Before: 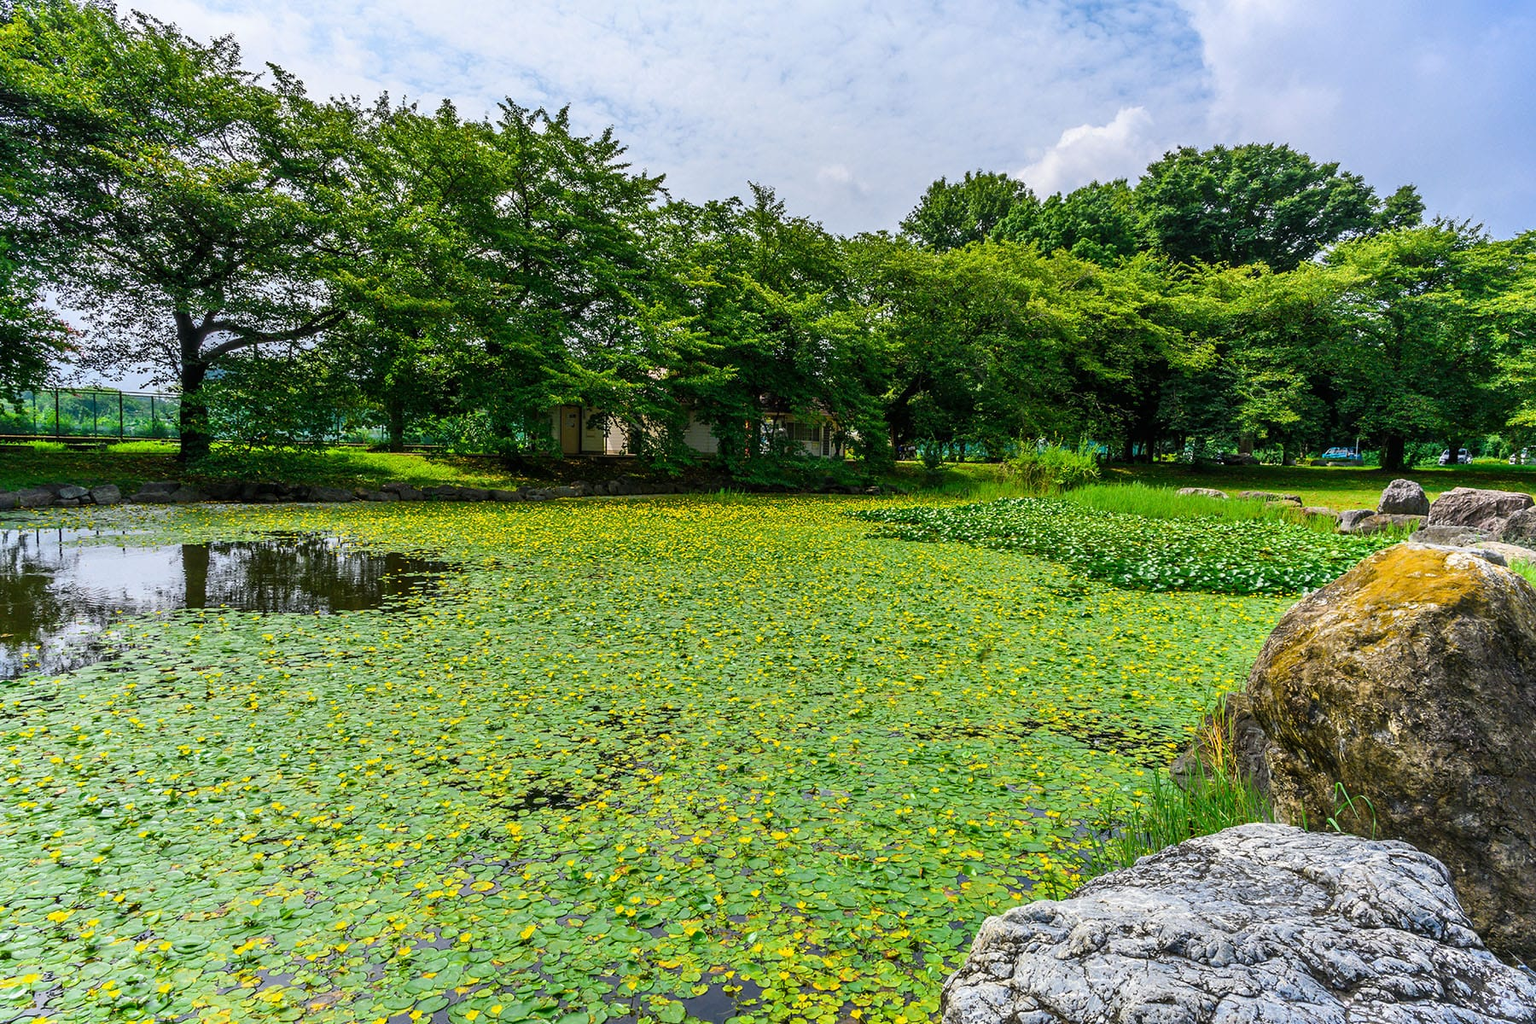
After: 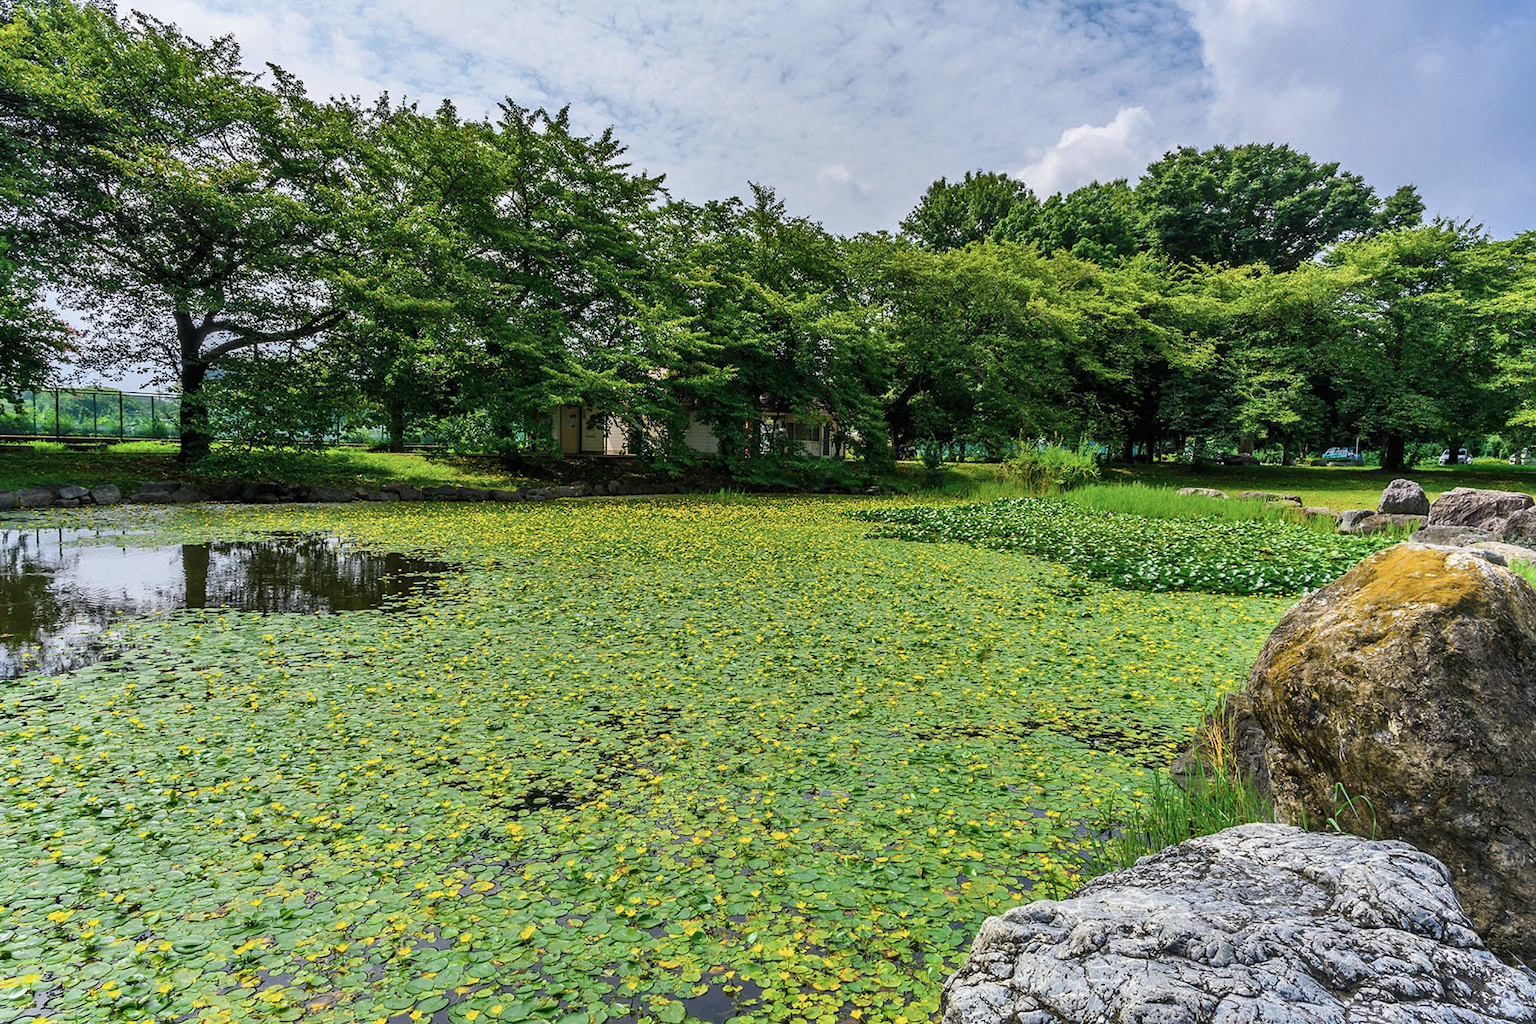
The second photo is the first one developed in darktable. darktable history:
shadows and highlights: shadows 43.71, white point adjustment -1.46, soften with gaussian
contrast brightness saturation: saturation -0.17
